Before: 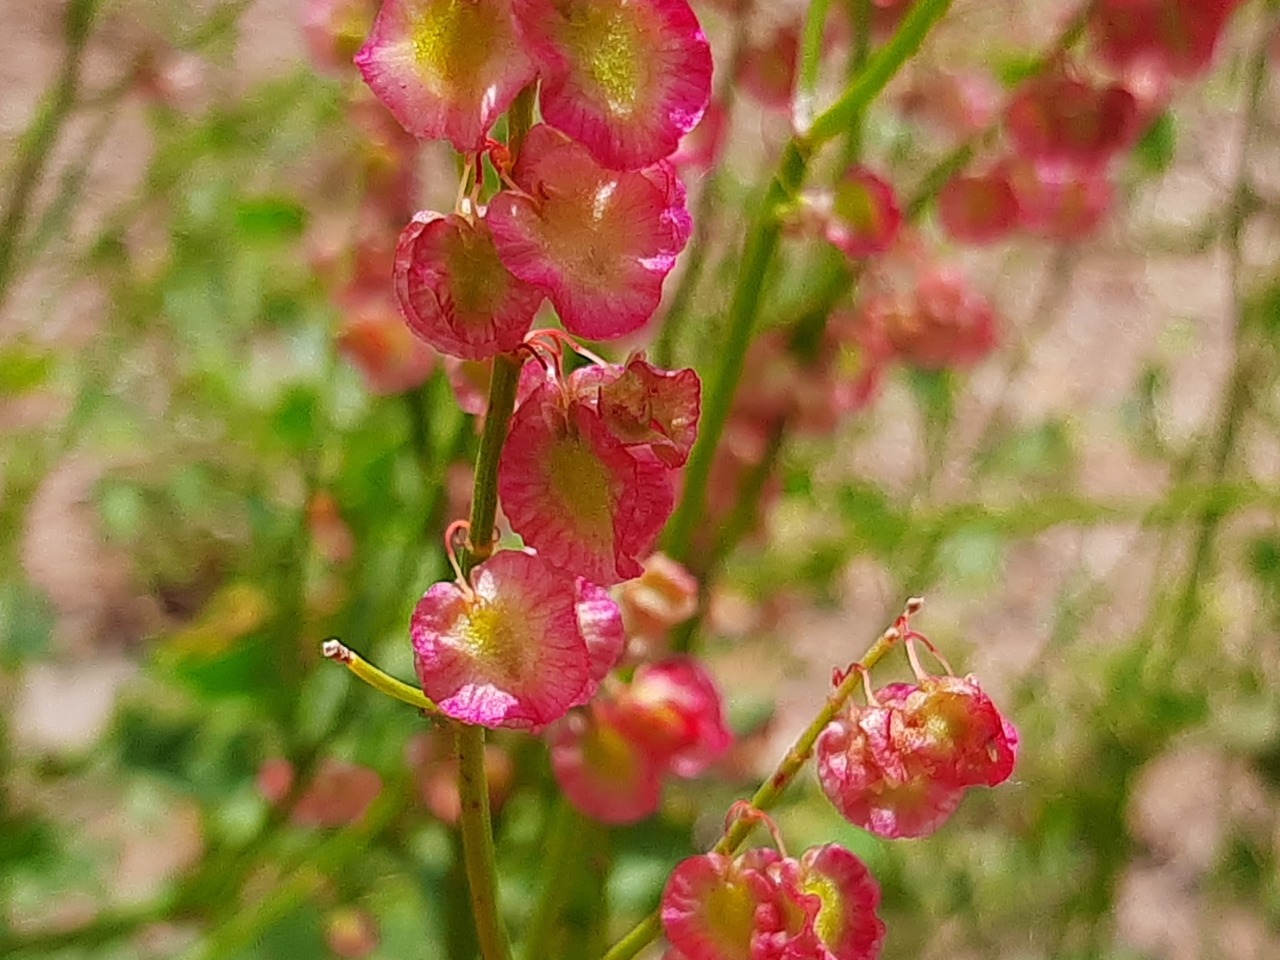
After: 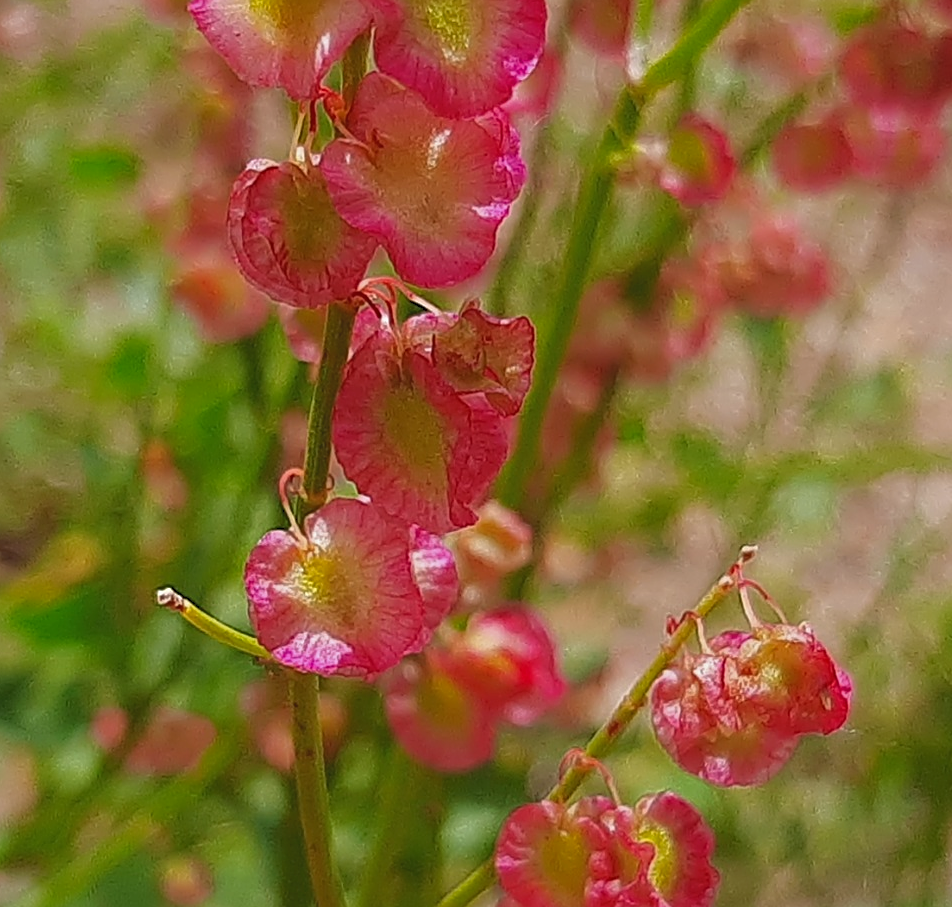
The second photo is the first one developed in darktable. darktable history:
crop and rotate: left 13.042%, top 5.429%, right 12.56%
sharpen: on, module defaults
exposure: exposure -0.154 EV, compensate exposure bias true, compensate highlight preservation false
tone curve: curves: ch0 [(0, 0) (0.003, 0.126) (0.011, 0.129) (0.025, 0.133) (0.044, 0.143) (0.069, 0.155) (0.1, 0.17) (0.136, 0.189) (0.177, 0.217) (0.224, 0.25) (0.277, 0.293) (0.335, 0.346) (0.399, 0.398) (0.468, 0.456) (0.543, 0.517) (0.623, 0.583) (0.709, 0.659) (0.801, 0.756) (0.898, 0.856) (1, 1)], color space Lab, independent channels, preserve colors none
